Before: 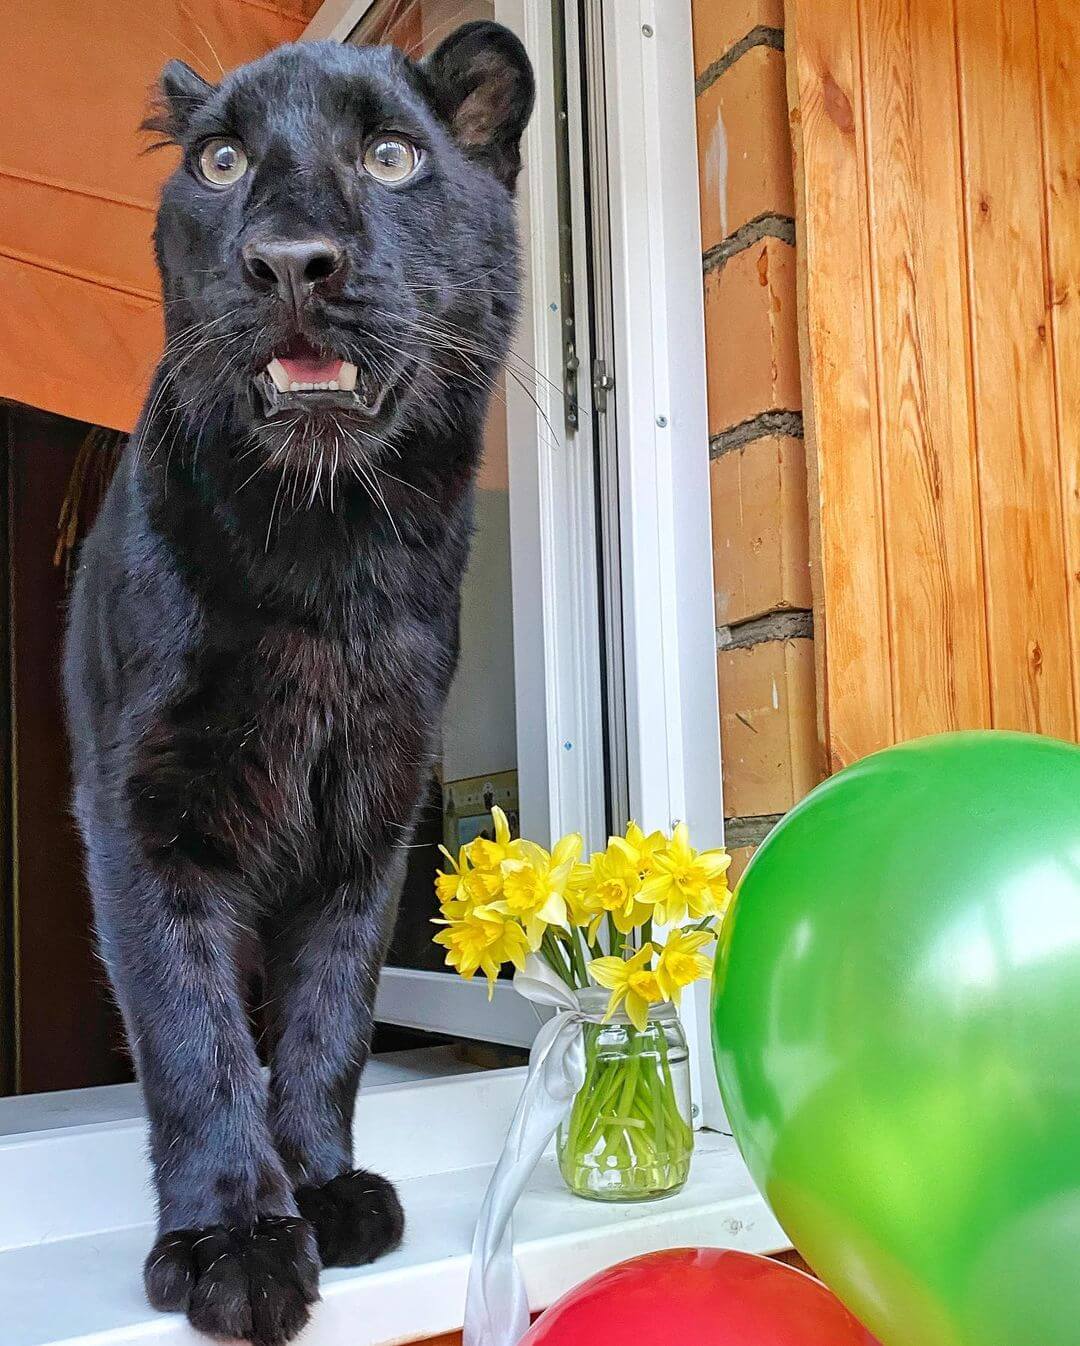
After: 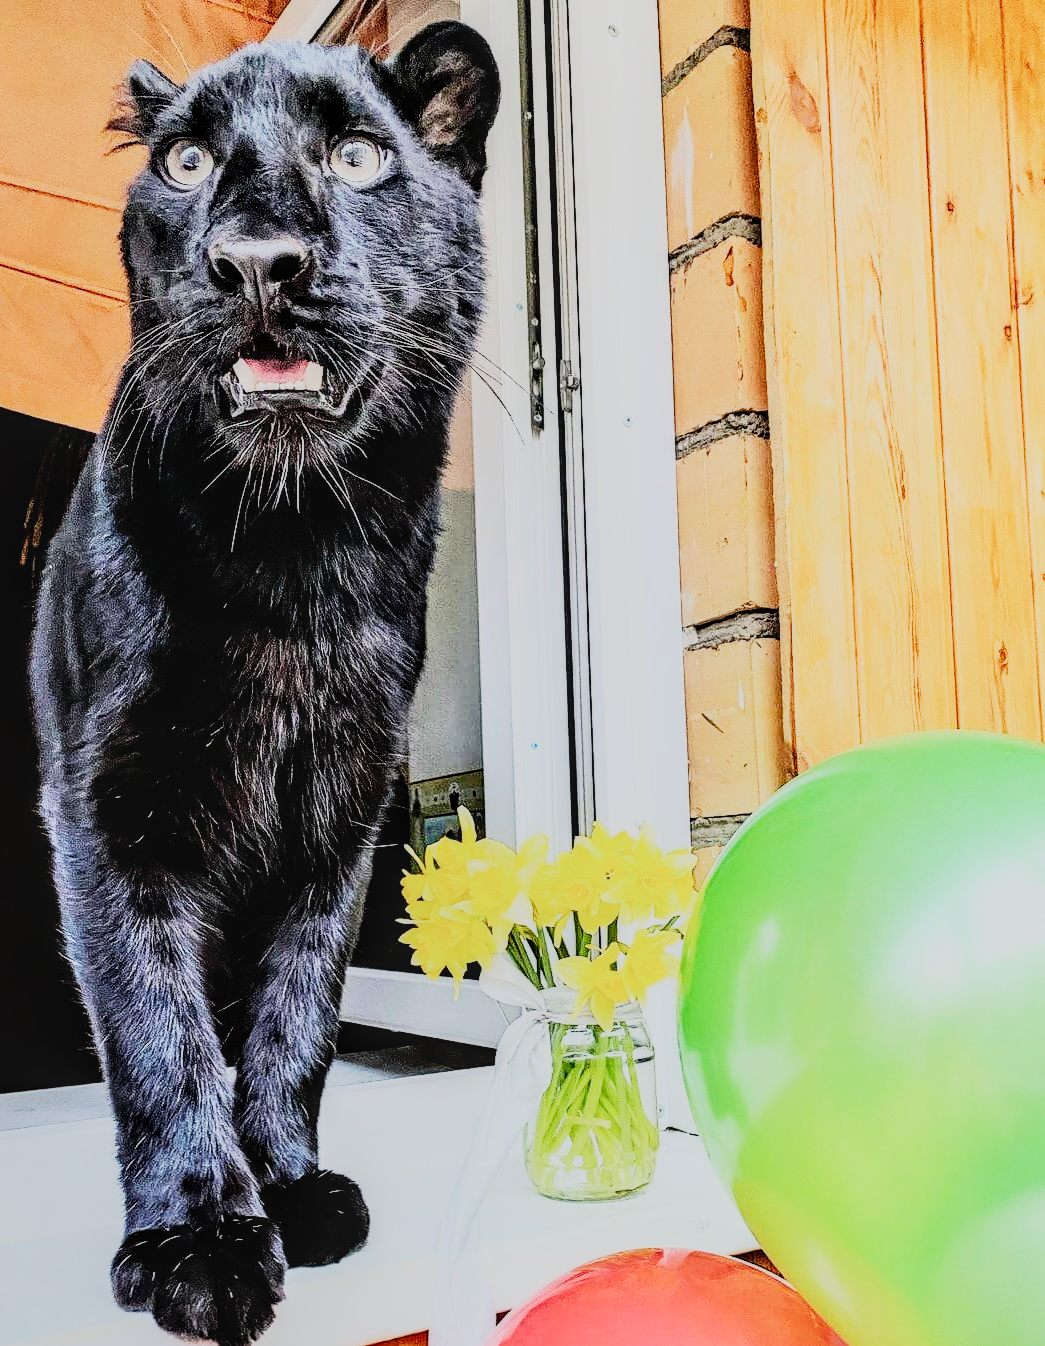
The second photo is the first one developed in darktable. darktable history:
sigmoid: skew -0.2, preserve hue 0%, red attenuation 0.1, red rotation 0.035, green attenuation 0.1, green rotation -0.017, blue attenuation 0.15, blue rotation -0.052, base primaries Rec2020
crop and rotate: left 3.238%
rgb curve: curves: ch0 [(0, 0) (0.21, 0.15) (0.24, 0.21) (0.5, 0.75) (0.75, 0.96) (0.89, 0.99) (1, 1)]; ch1 [(0, 0.02) (0.21, 0.13) (0.25, 0.2) (0.5, 0.67) (0.75, 0.9) (0.89, 0.97) (1, 1)]; ch2 [(0, 0.02) (0.21, 0.13) (0.25, 0.2) (0.5, 0.67) (0.75, 0.9) (0.89, 0.97) (1, 1)], compensate middle gray true
local contrast: on, module defaults
